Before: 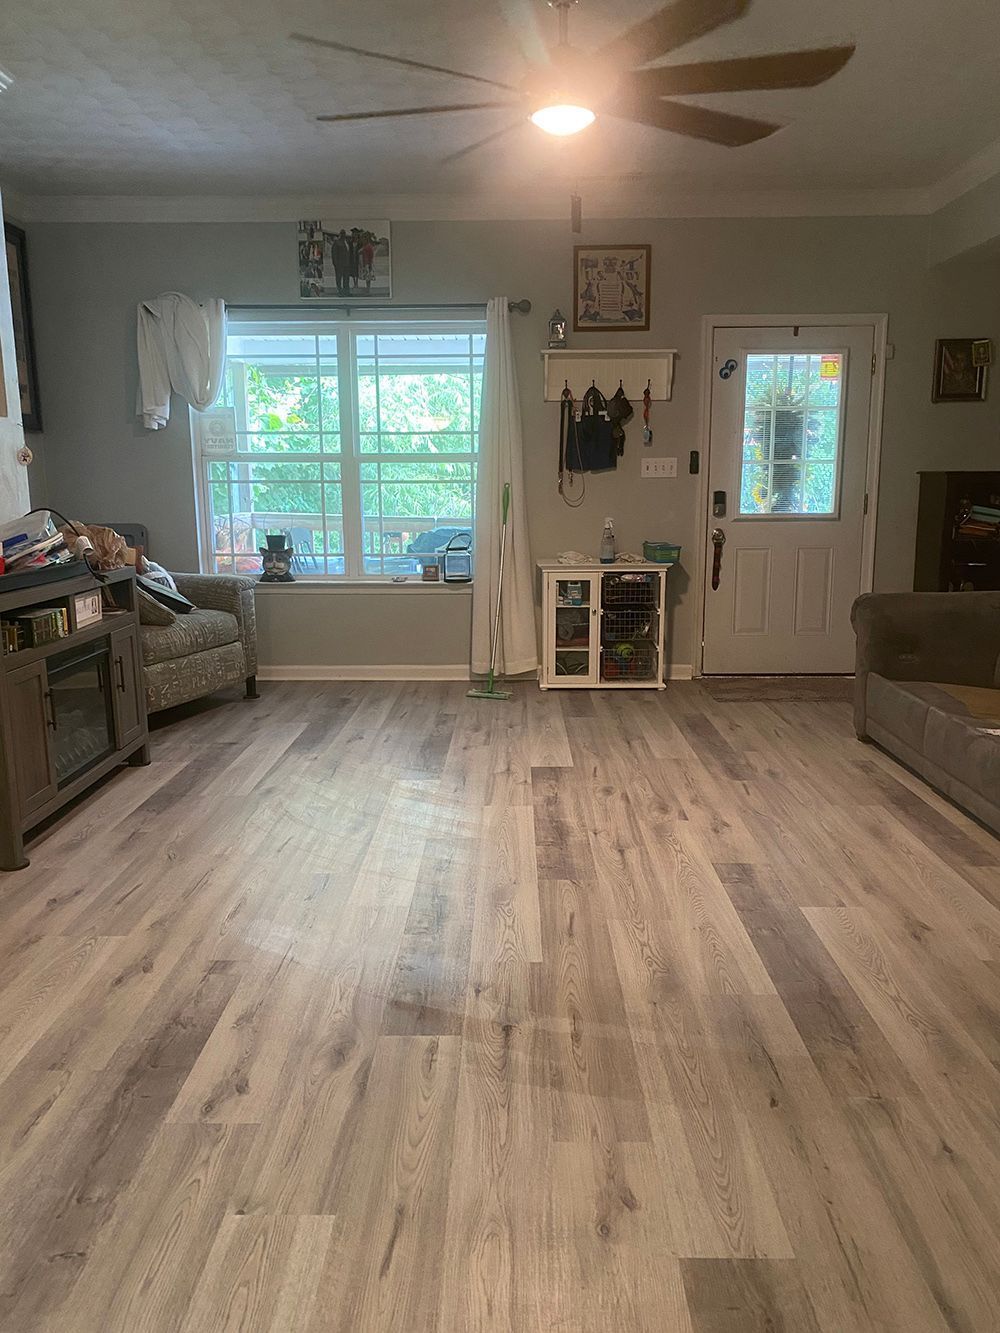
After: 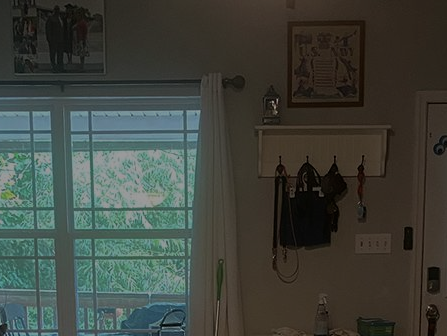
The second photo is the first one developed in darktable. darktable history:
crop: left 28.632%, top 16.822%, right 26.591%, bottom 57.938%
tone equalizer: -8 EV -1.97 EV, -7 EV -2 EV, -6 EV -1.97 EV, -5 EV -1.98 EV, -4 EV -1.99 EV, -3 EV -1.98 EV, -2 EV -1.99 EV, -1 EV -1.6 EV, +0 EV -1.98 EV, edges refinement/feathering 500, mask exposure compensation -1.57 EV, preserve details no
